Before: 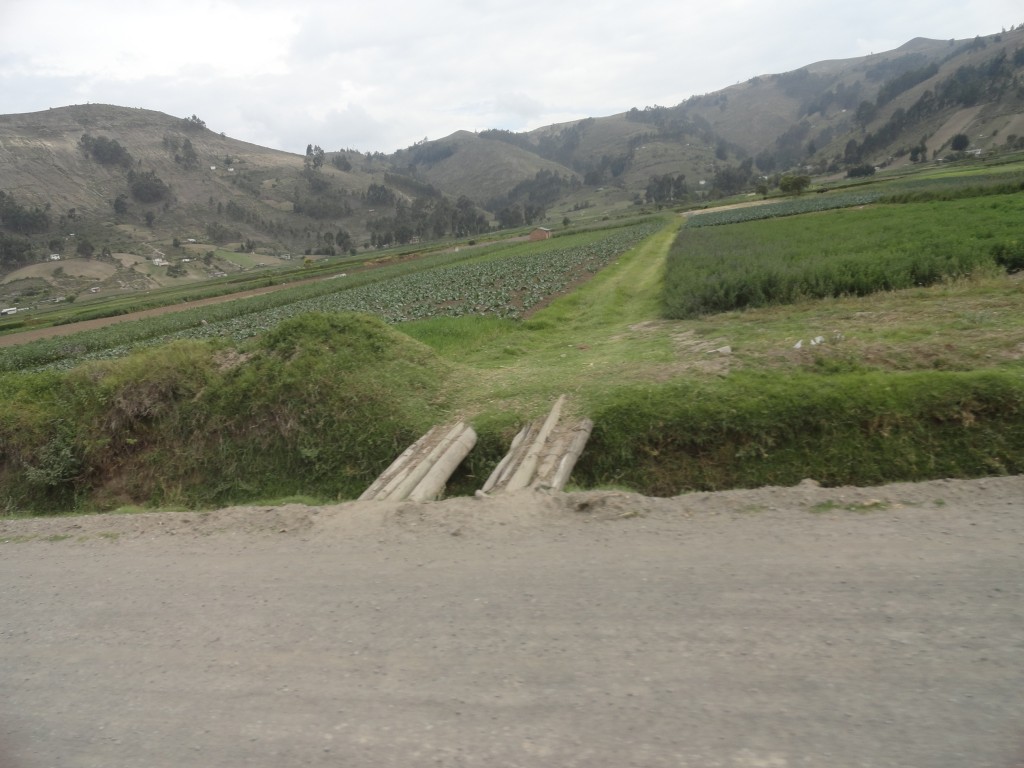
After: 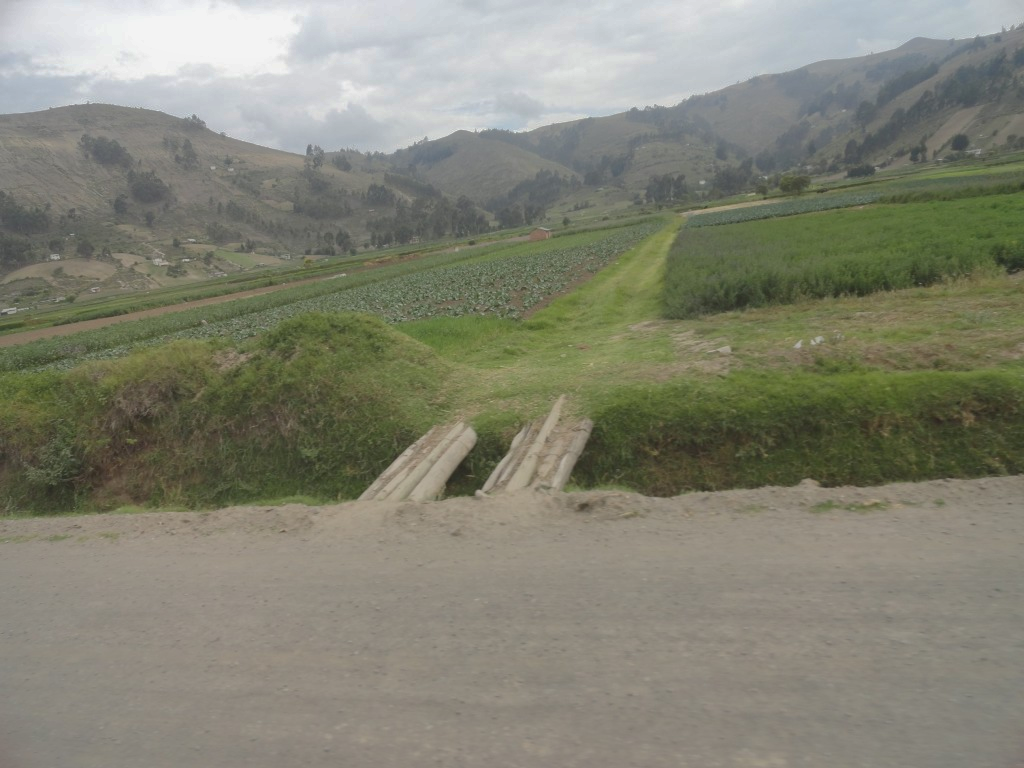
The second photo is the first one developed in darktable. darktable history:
local contrast: highlights 70%, shadows 68%, detail 82%, midtone range 0.321
shadows and highlights: shadows 39.2, highlights -74.09
